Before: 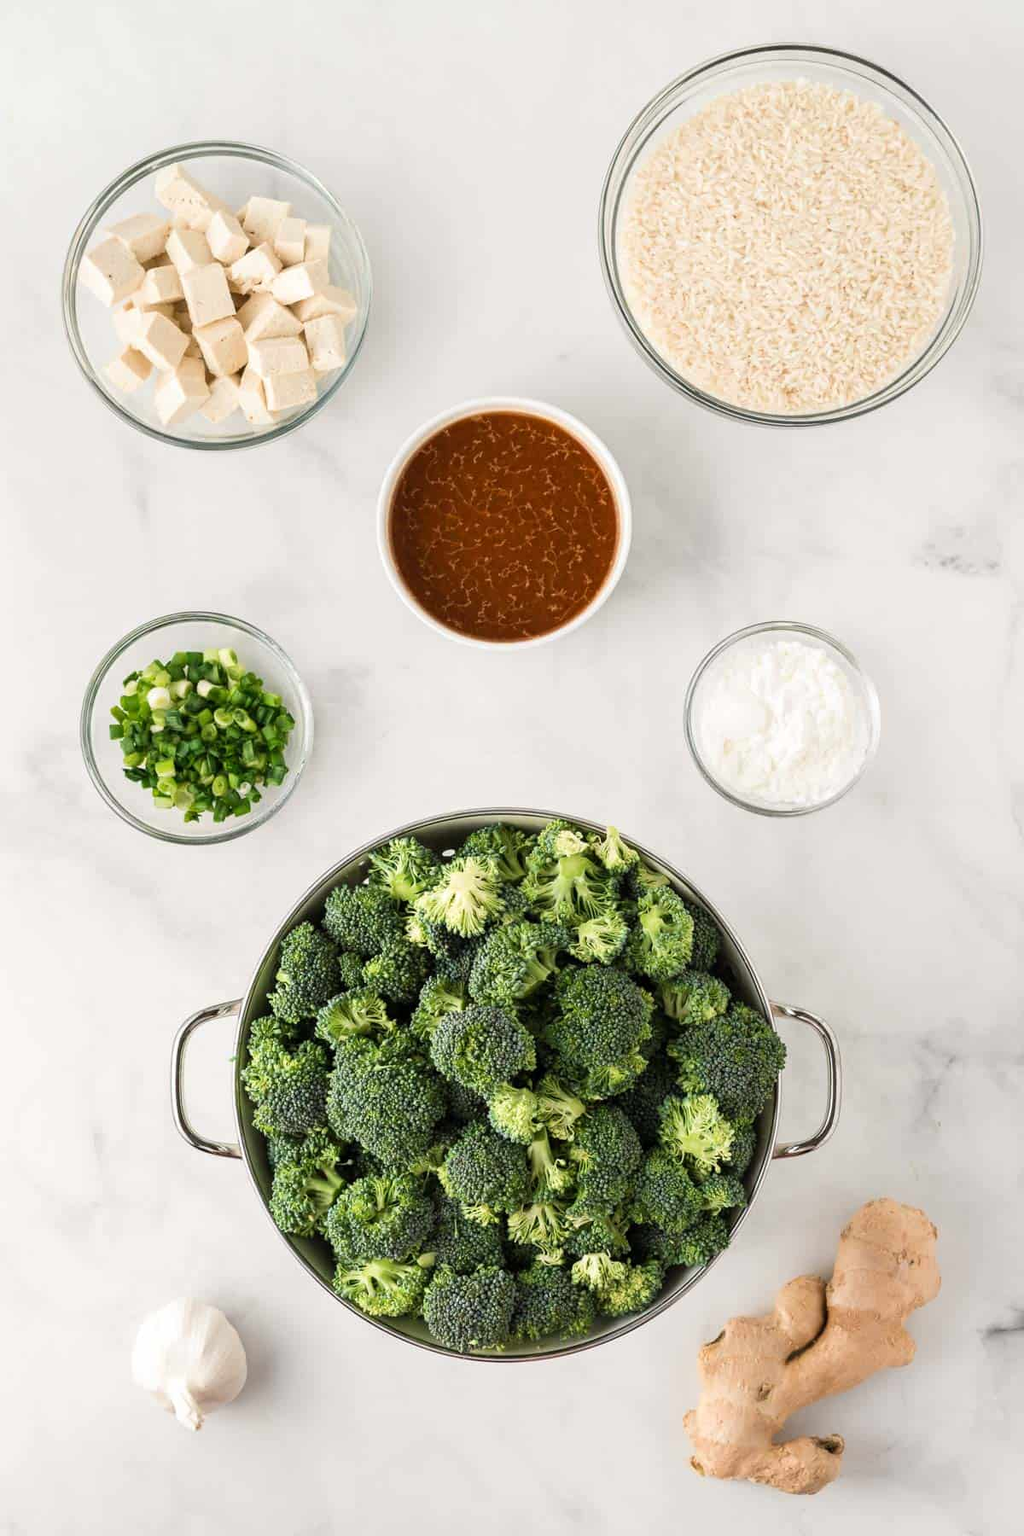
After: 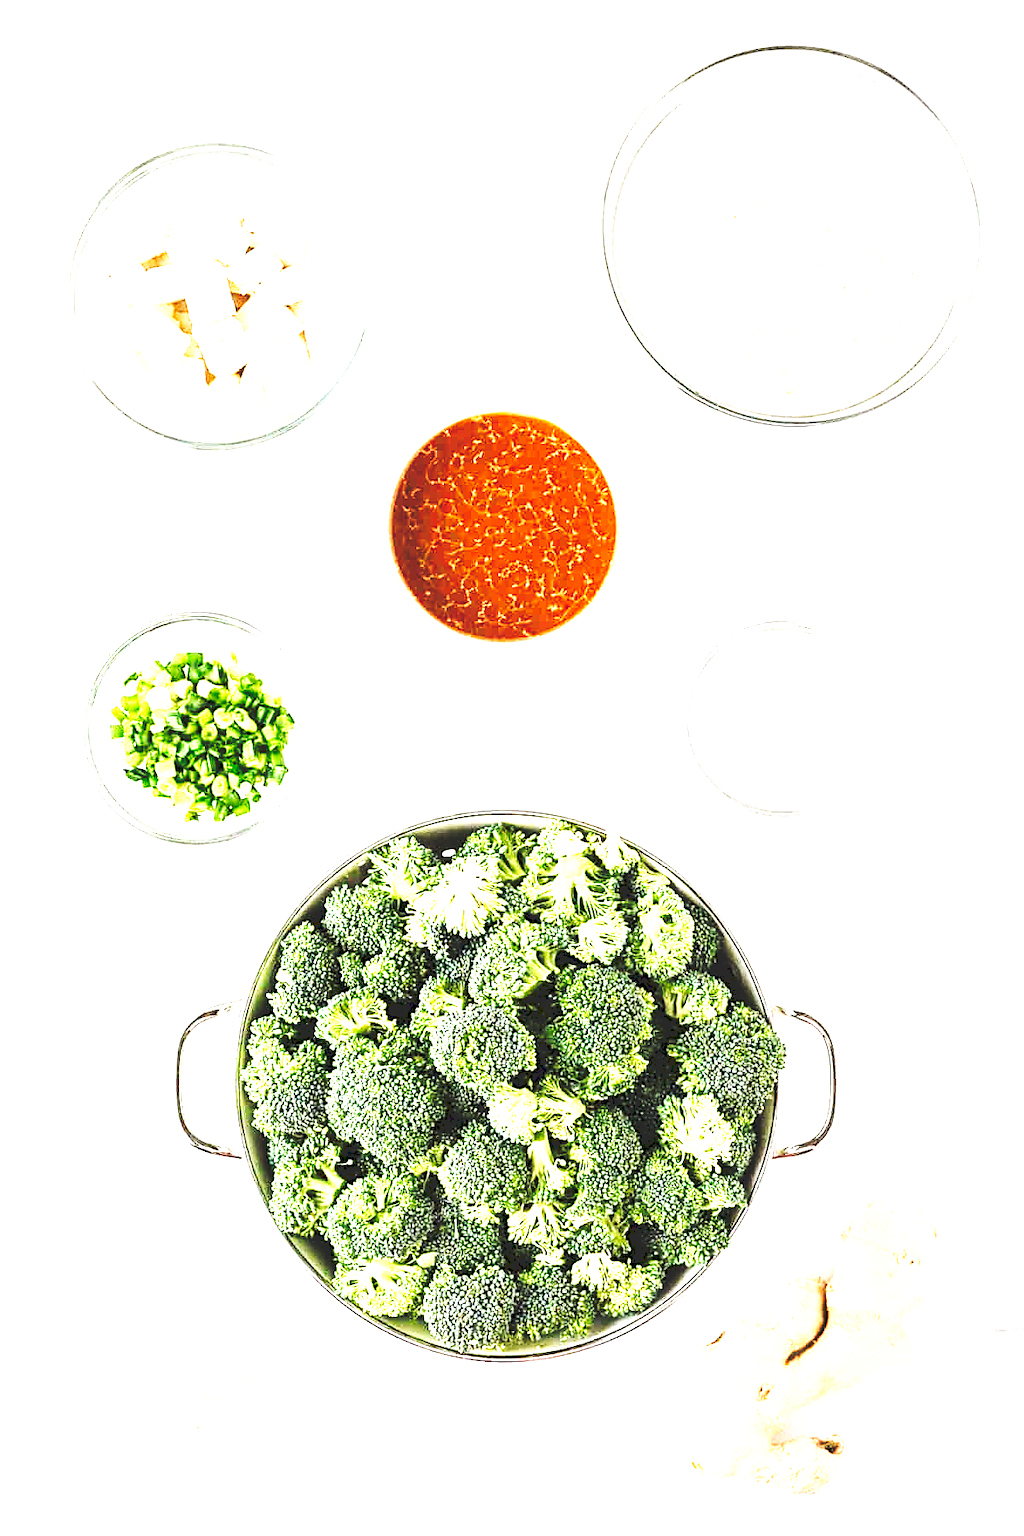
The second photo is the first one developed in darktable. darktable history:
tone curve: curves: ch0 [(0, 0) (0.003, 0.156) (0.011, 0.156) (0.025, 0.161) (0.044, 0.161) (0.069, 0.161) (0.1, 0.166) (0.136, 0.168) (0.177, 0.179) (0.224, 0.202) (0.277, 0.241) (0.335, 0.296) (0.399, 0.378) (0.468, 0.484) (0.543, 0.604) (0.623, 0.728) (0.709, 0.822) (0.801, 0.918) (0.898, 0.98) (1, 1)], preserve colors none
sharpen: on, module defaults
exposure: black level correction 0, exposure 1.299 EV, compensate highlight preservation false
tone equalizer: -8 EV -0.78 EV, -7 EV -0.701 EV, -6 EV -0.638 EV, -5 EV -0.414 EV, -3 EV 0.399 EV, -2 EV 0.6 EV, -1 EV 0.698 EV, +0 EV 0.749 EV
